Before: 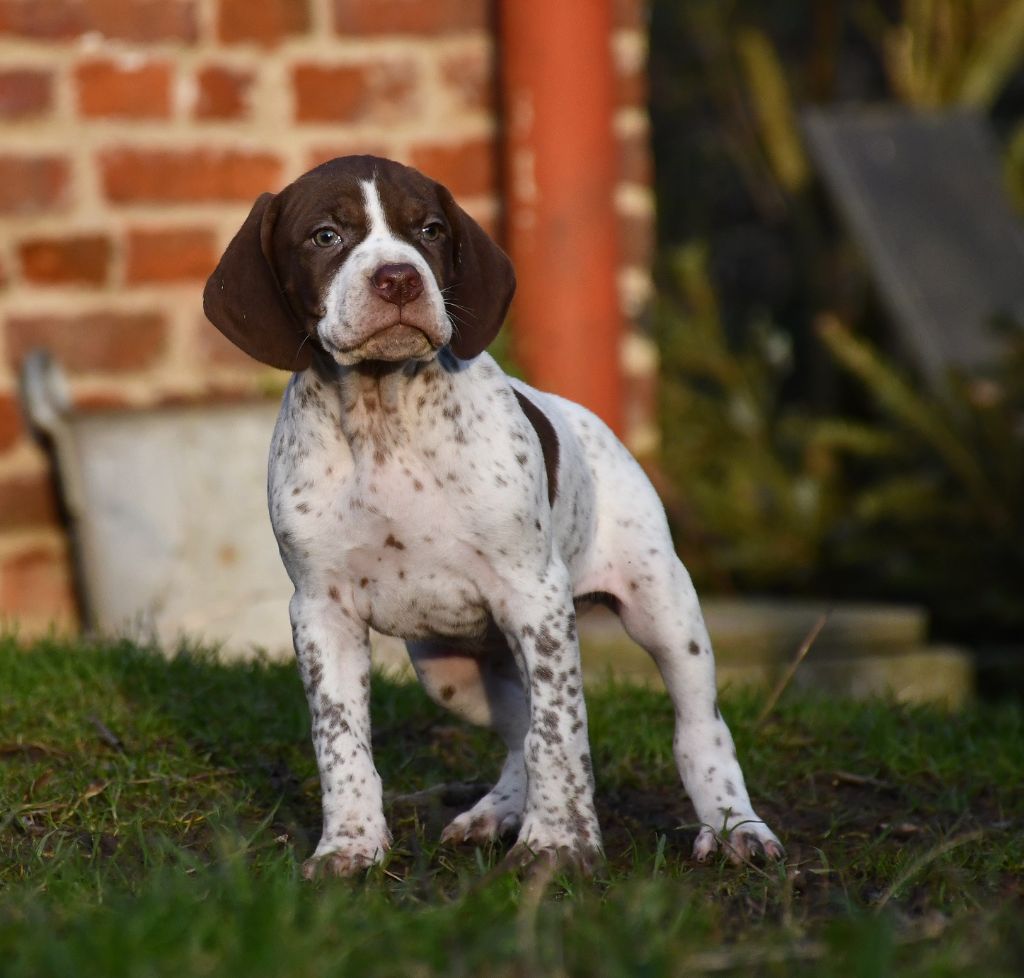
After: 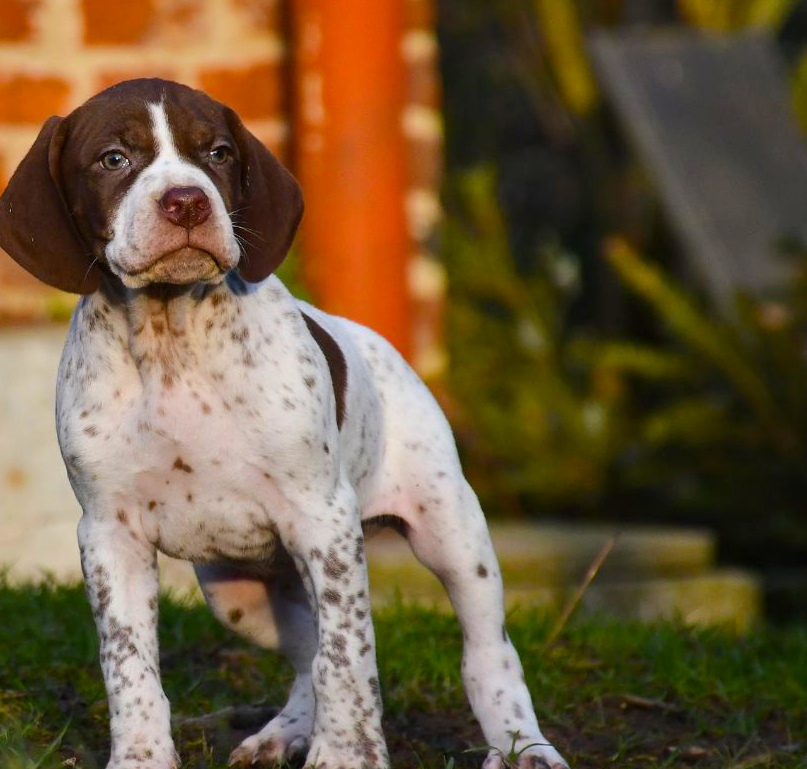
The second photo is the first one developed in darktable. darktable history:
color balance rgb: perceptual saturation grading › global saturation 25%, perceptual brilliance grading › mid-tones 10%, perceptual brilliance grading › shadows 15%, global vibrance 20%
crop and rotate: left 20.74%, top 7.912%, right 0.375%, bottom 13.378%
